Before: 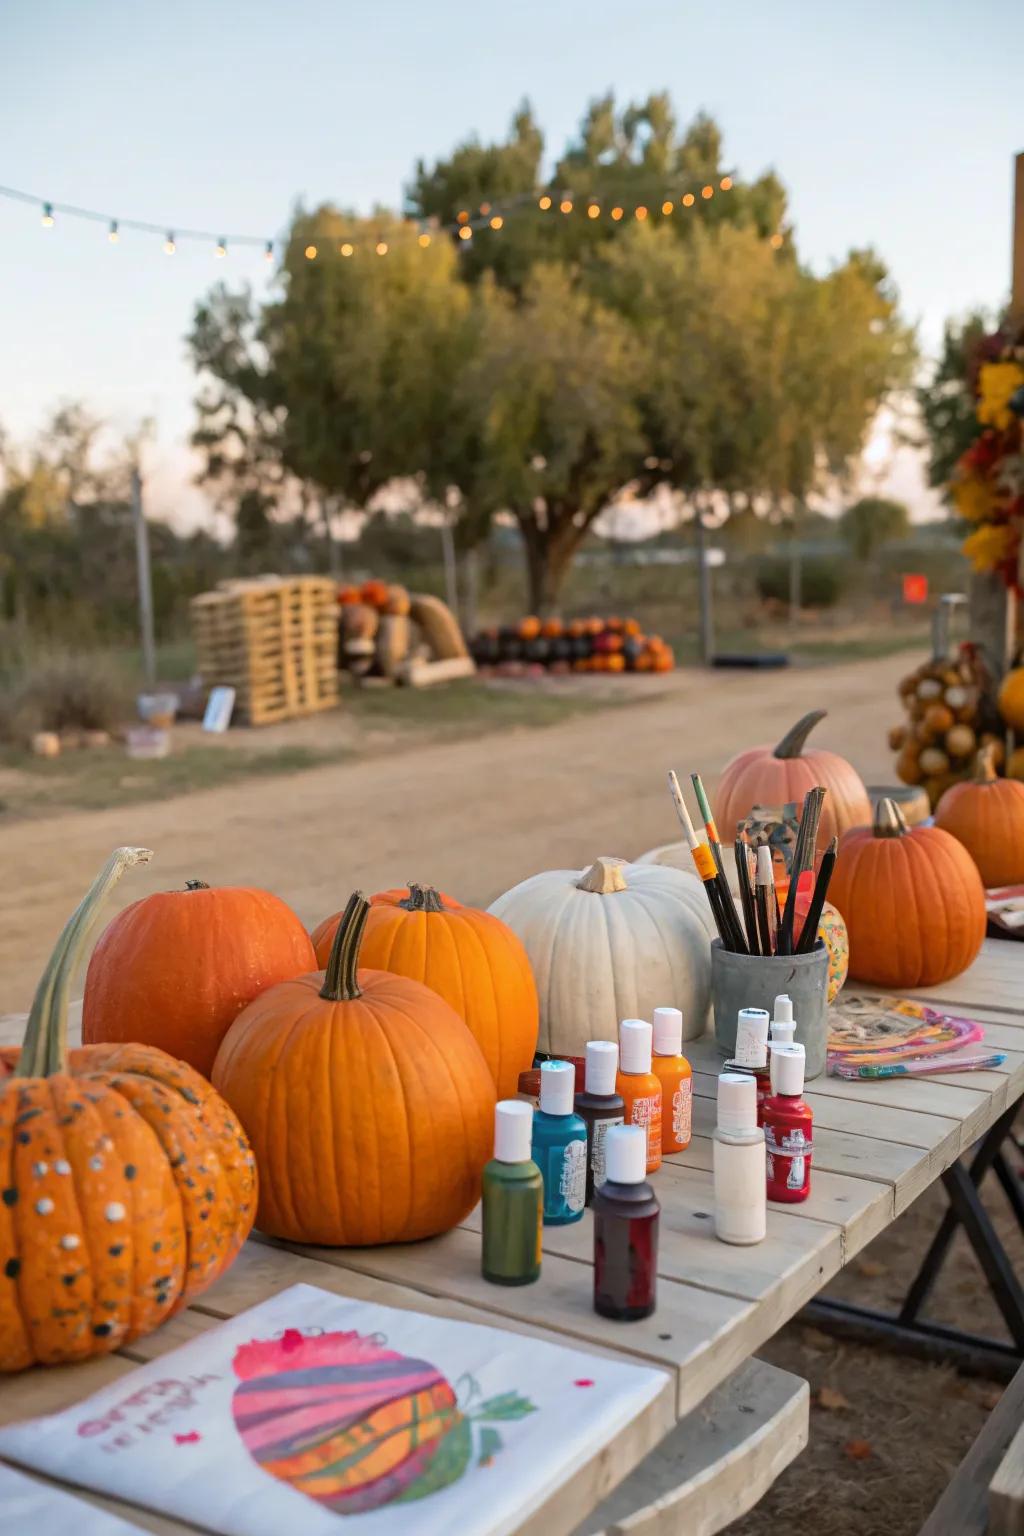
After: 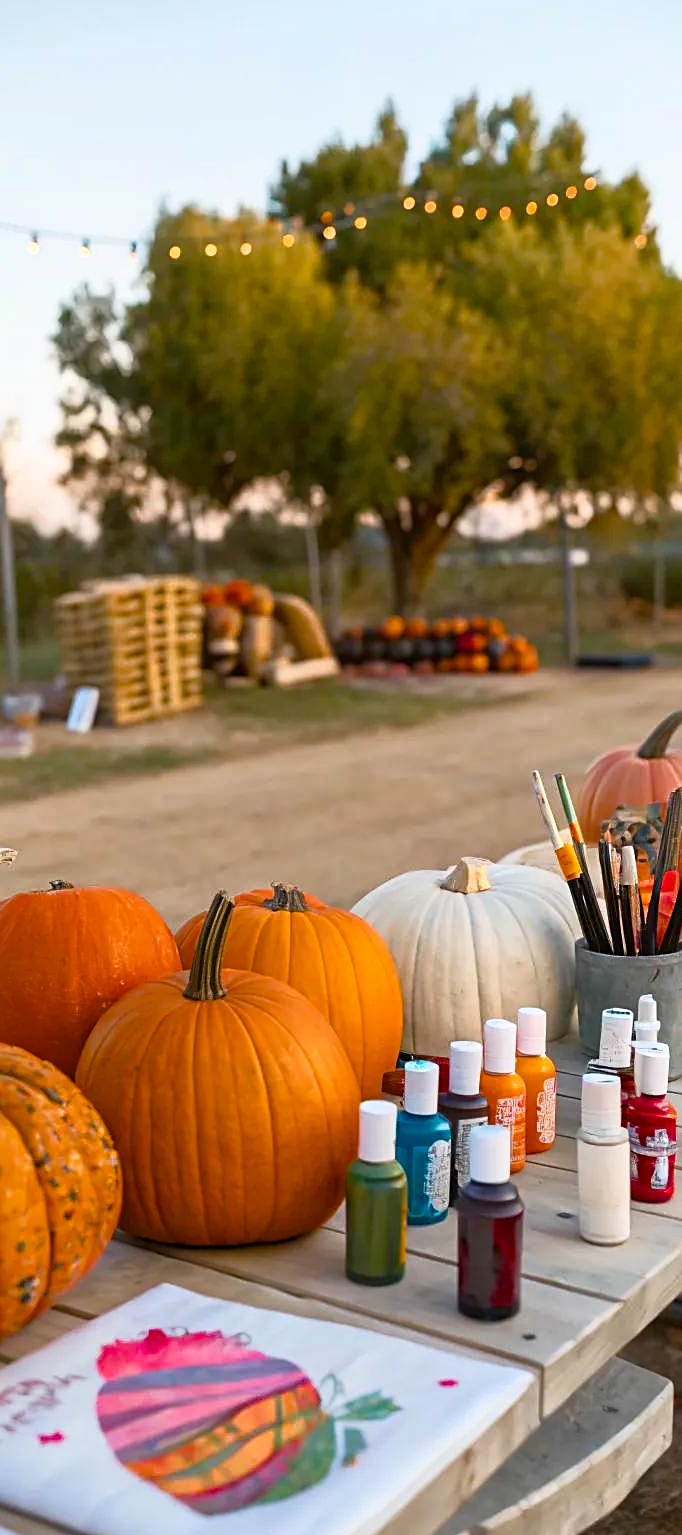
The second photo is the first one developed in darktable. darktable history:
sharpen: on, module defaults
color balance rgb: perceptual saturation grading › global saturation 23.472%, perceptual saturation grading › highlights -24.622%, perceptual saturation grading › mid-tones 24.303%, perceptual saturation grading › shadows 38.83%
crop and rotate: left 13.336%, right 20.003%
base curve: curves: ch0 [(0, 0) (0.257, 0.25) (0.482, 0.586) (0.757, 0.871) (1, 1)], preserve colors average RGB
